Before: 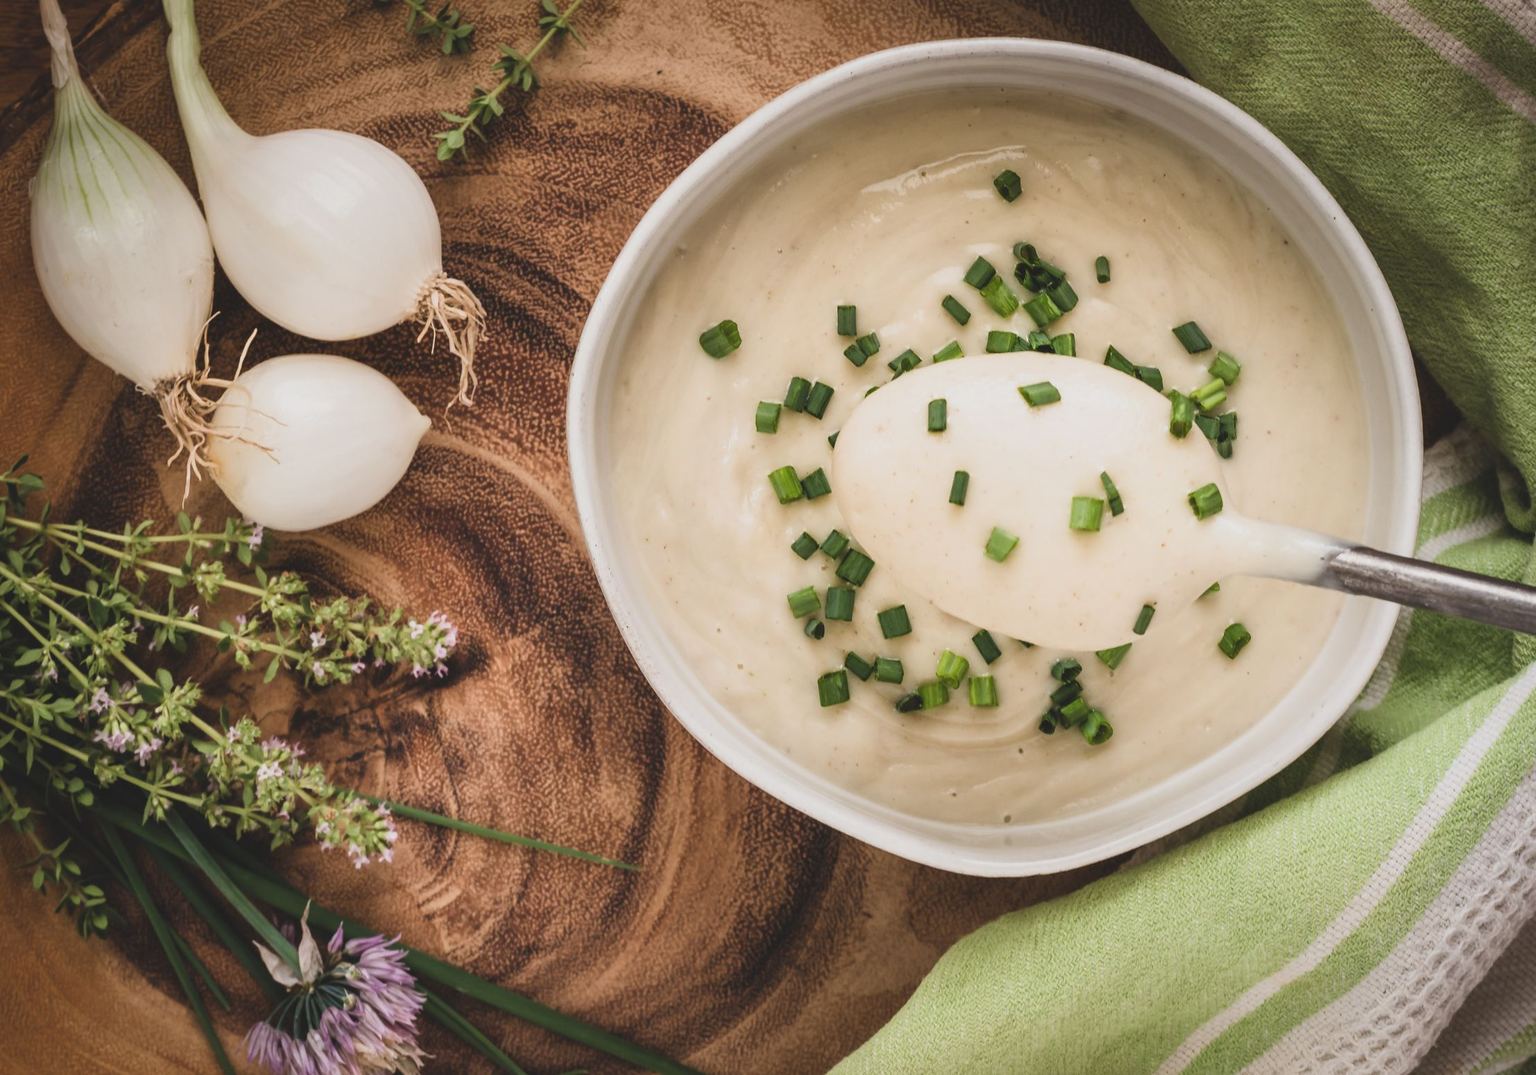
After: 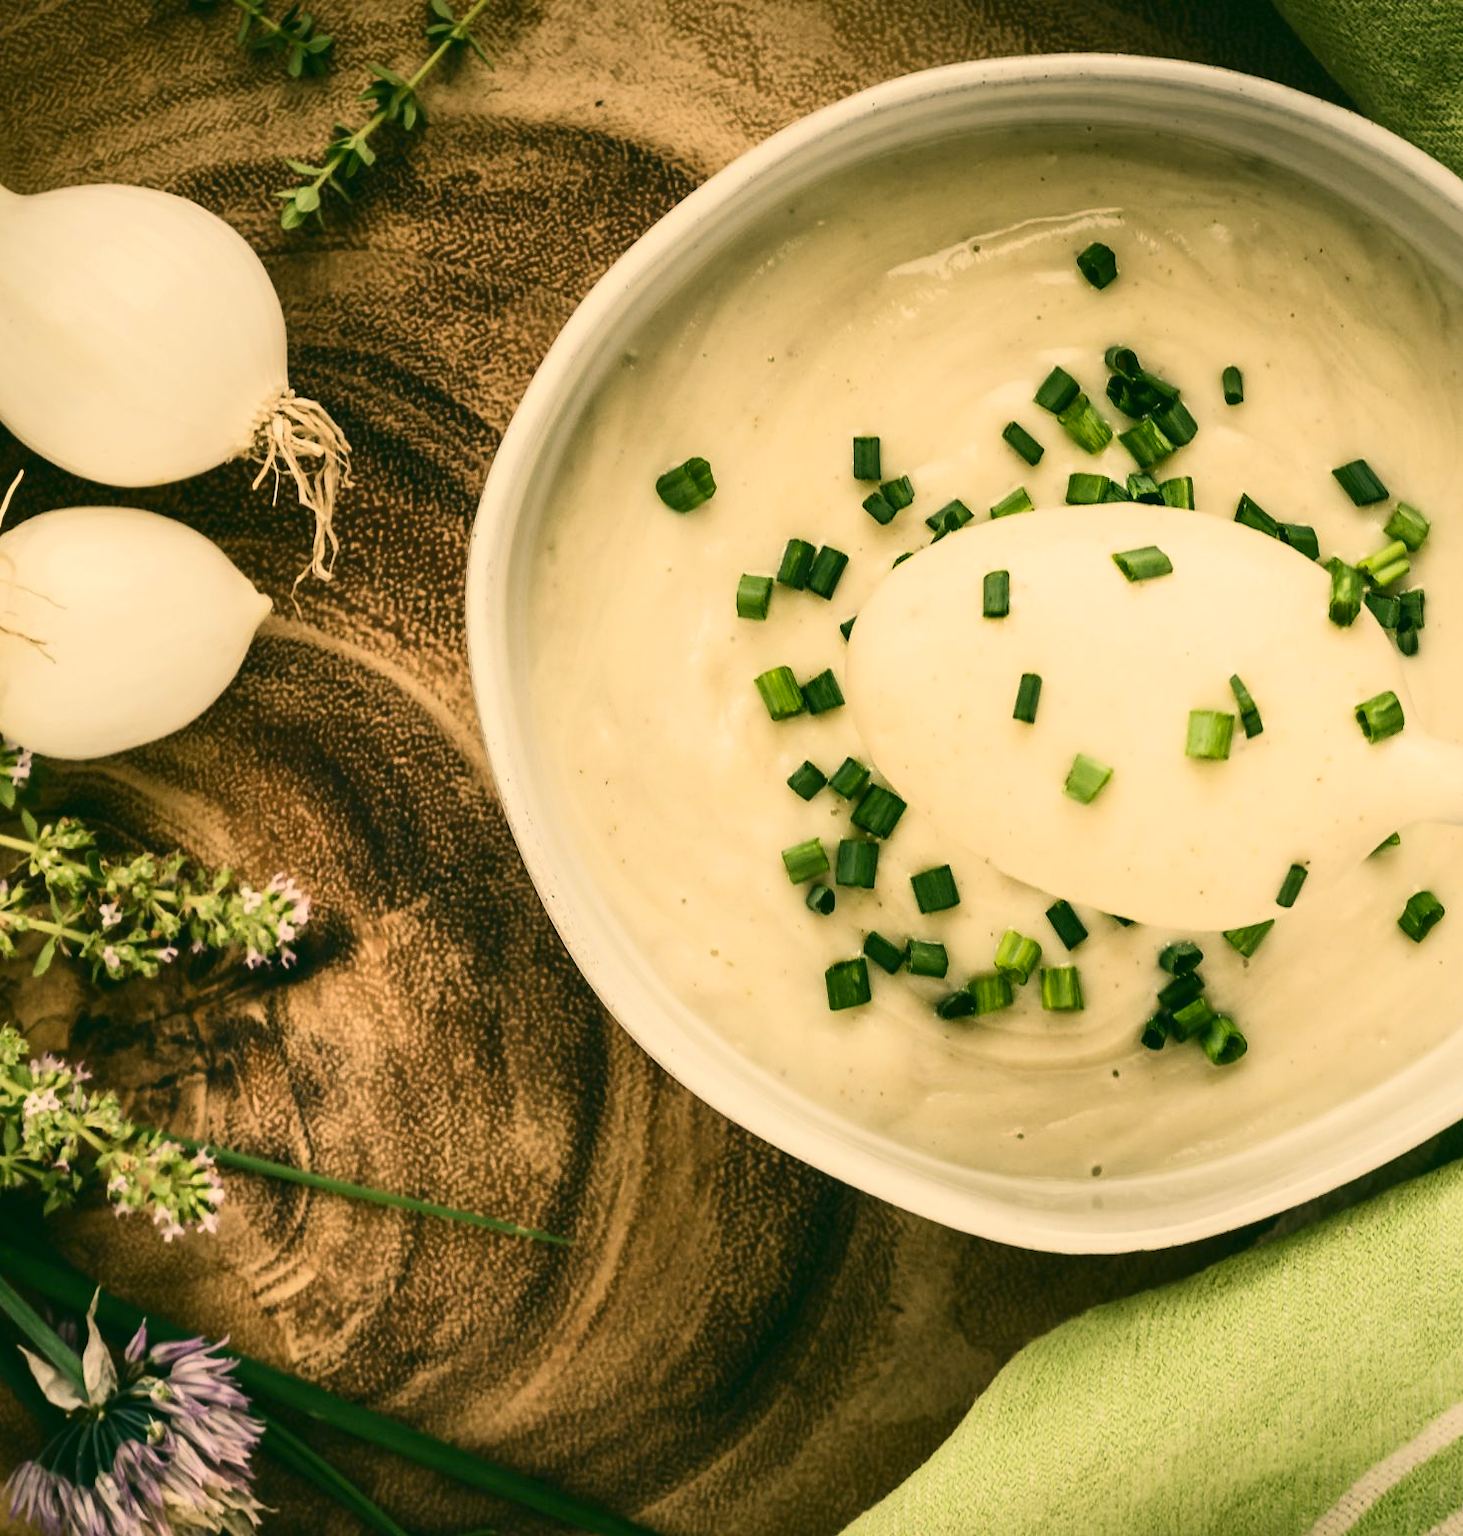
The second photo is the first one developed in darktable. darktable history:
crop and rotate: left 15.754%, right 17.579%
exposure: exposure -0.048 EV, compensate highlight preservation false
contrast brightness saturation: contrast 0.28
color correction: highlights a* 5.3, highlights b* 24.26, shadows a* -15.58, shadows b* 4.02
